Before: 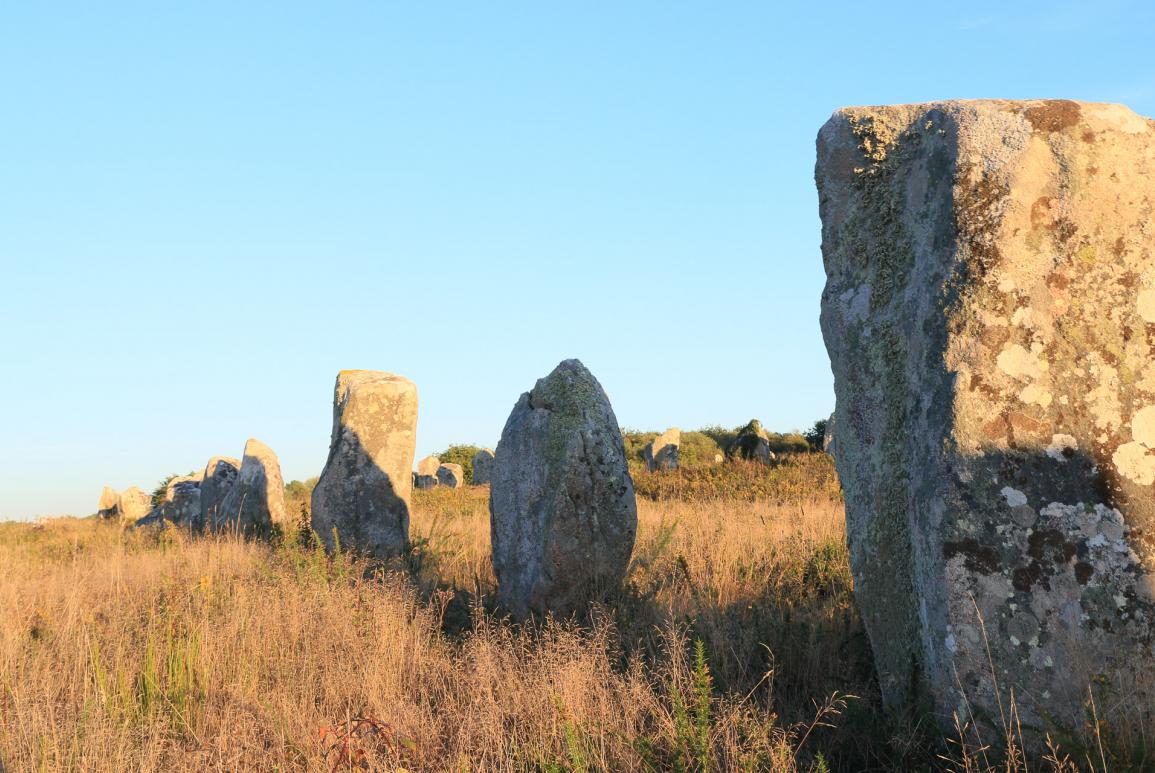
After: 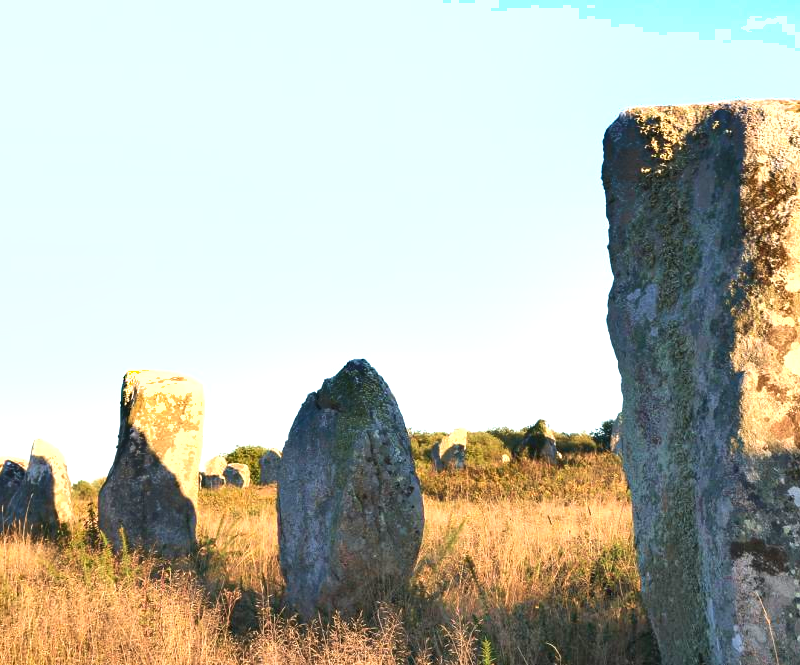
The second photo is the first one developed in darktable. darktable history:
shadows and highlights: soften with gaussian
crop: left 18.479%, right 12.2%, bottom 13.971%
velvia: on, module defaults
exposure: black level correction 0, exposure 0.7 EV, compensate exposure bias true, compensate highlight preservation false
